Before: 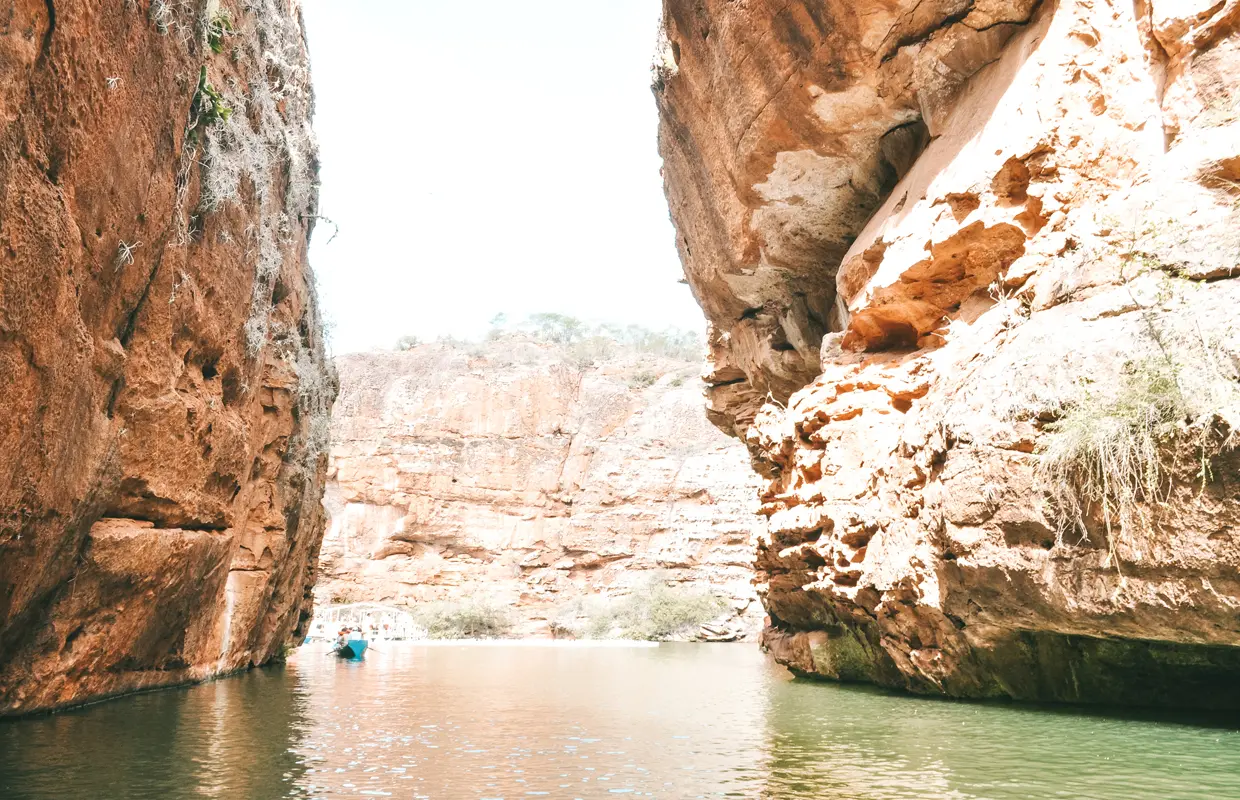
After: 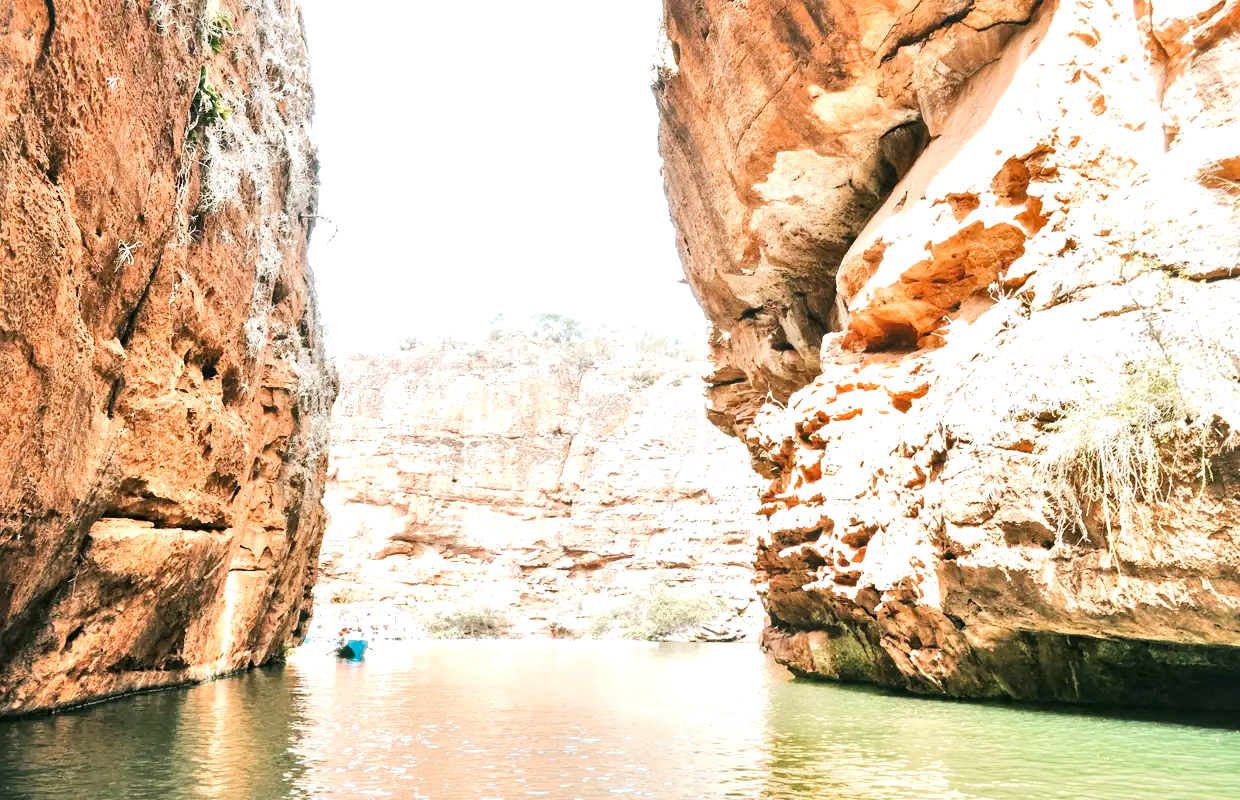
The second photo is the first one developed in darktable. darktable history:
local contrast: mode bilateral grid, contrast 44, coarseness 70, detail 213%, midtone range 0.2
tone equalizer: -7 EV 0.162 EV, -6 EV 0.615 EV, -5 EV 1.15 EV, -4 EV 1.32 EV, -3 EV 1.13 EV, -2 EV 0.6 EV, -1 EV 0.166 EV, edges refinement/feathering 500, mask exposure compensation -1.57 EV, preserve details no
